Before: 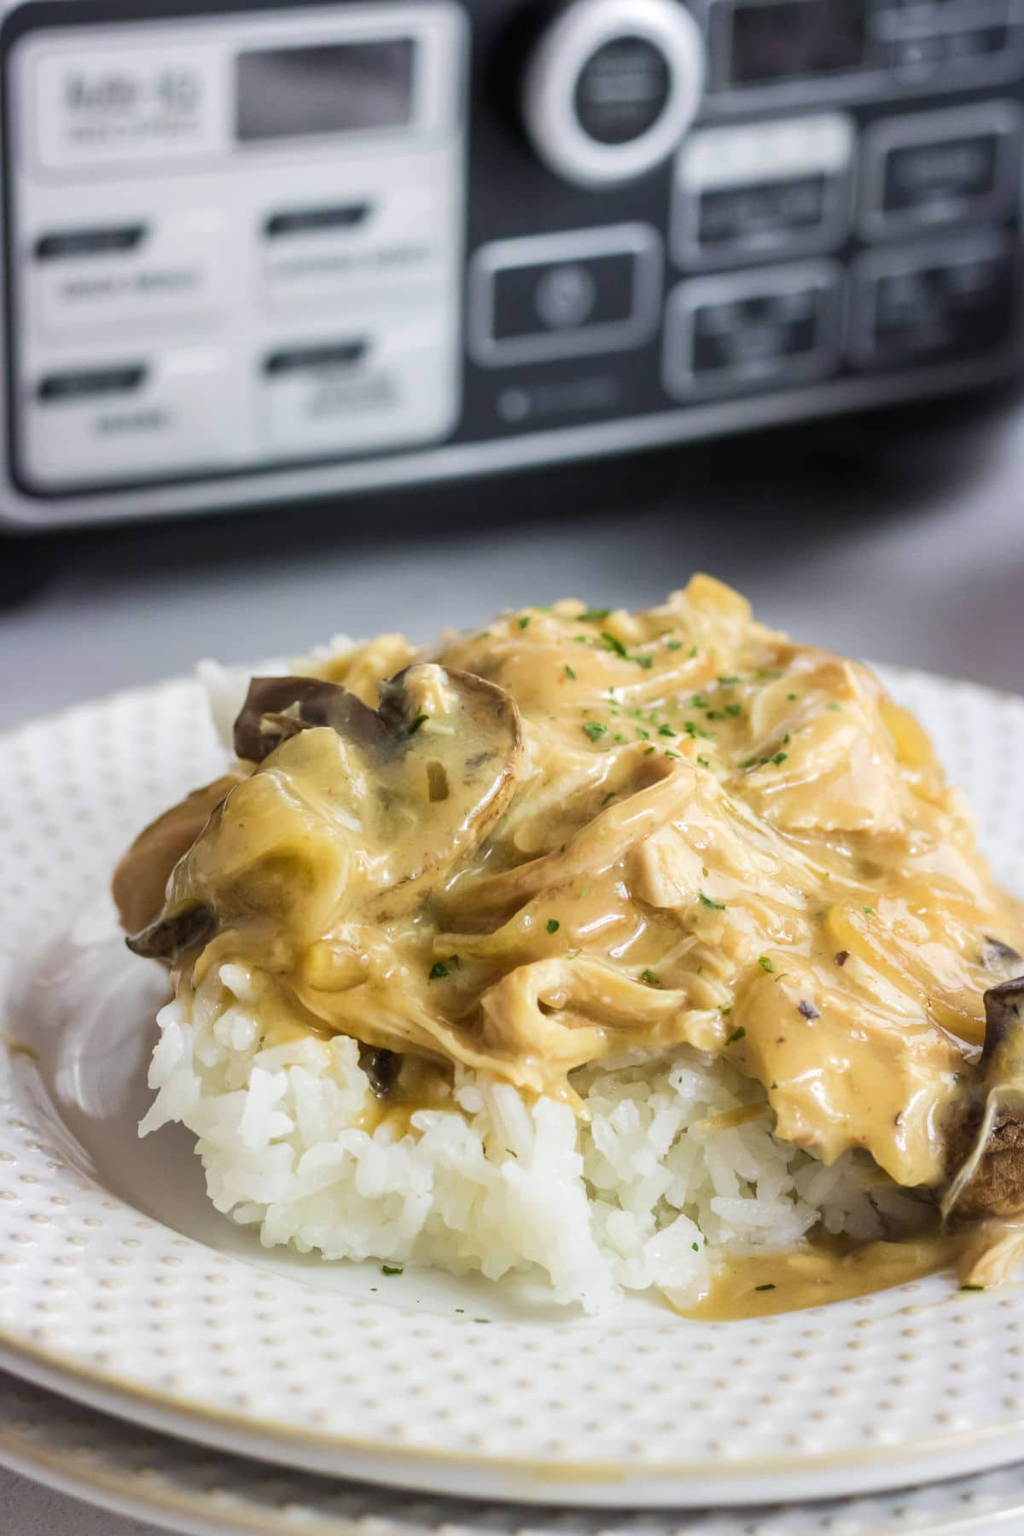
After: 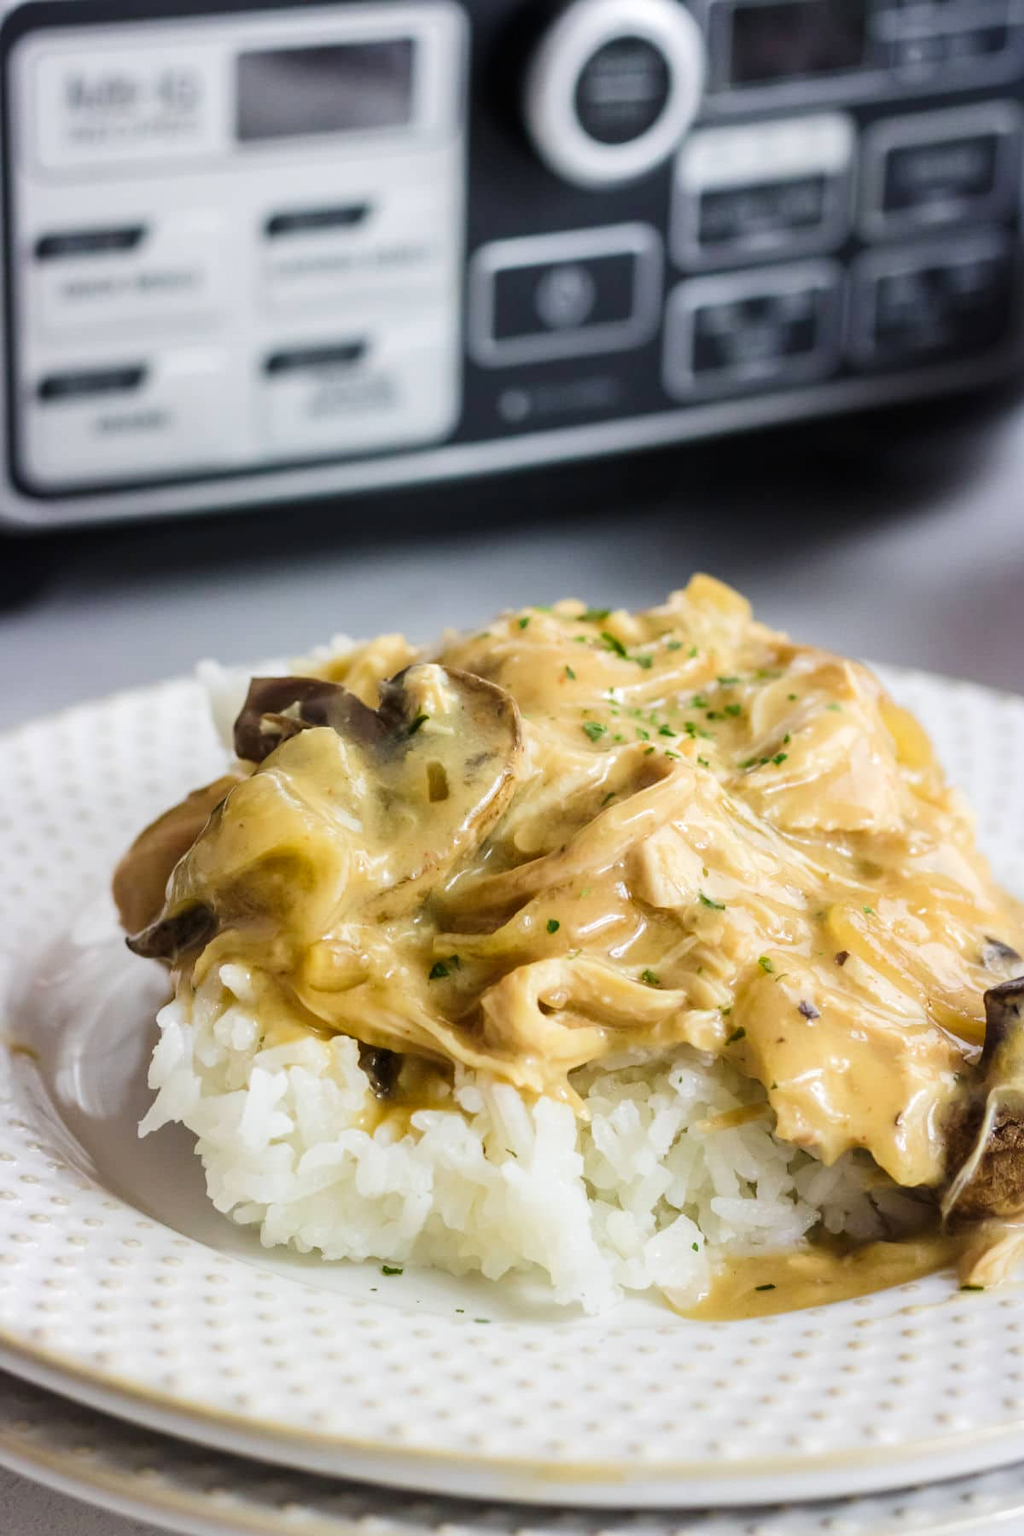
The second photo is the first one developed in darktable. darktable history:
tone curve: curves: ch0 [(0, 0) (0.08, 0.056) (0.4, 0.4) (0.6, 0.612) (0.92, 0.924) (1, 1)], preserve colors none
contrast brightness saturation: contrast 0.075, saturation 0.02
